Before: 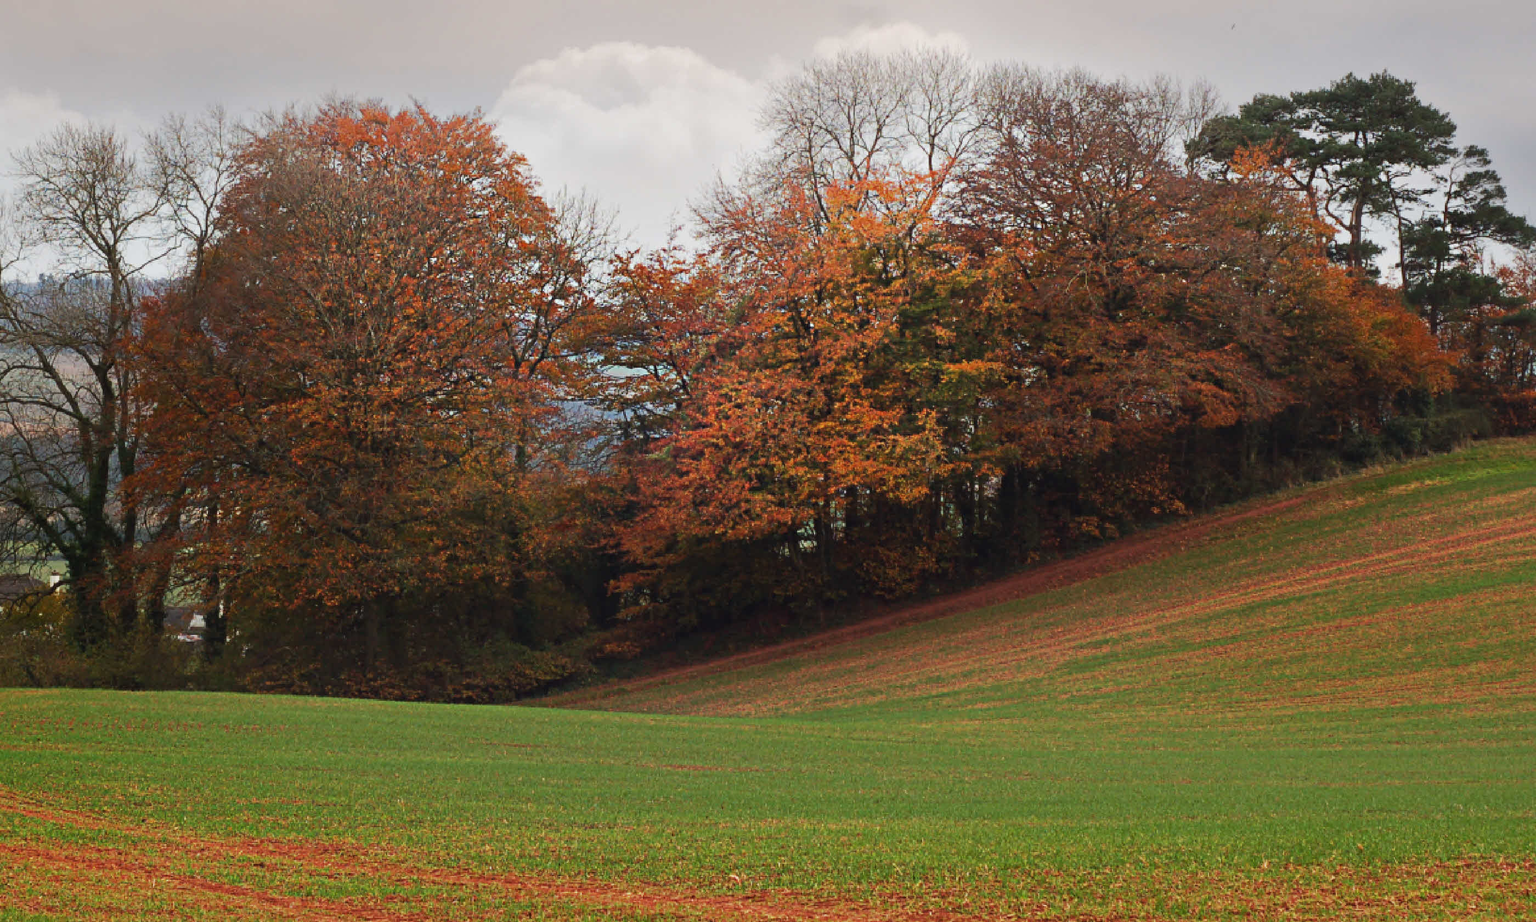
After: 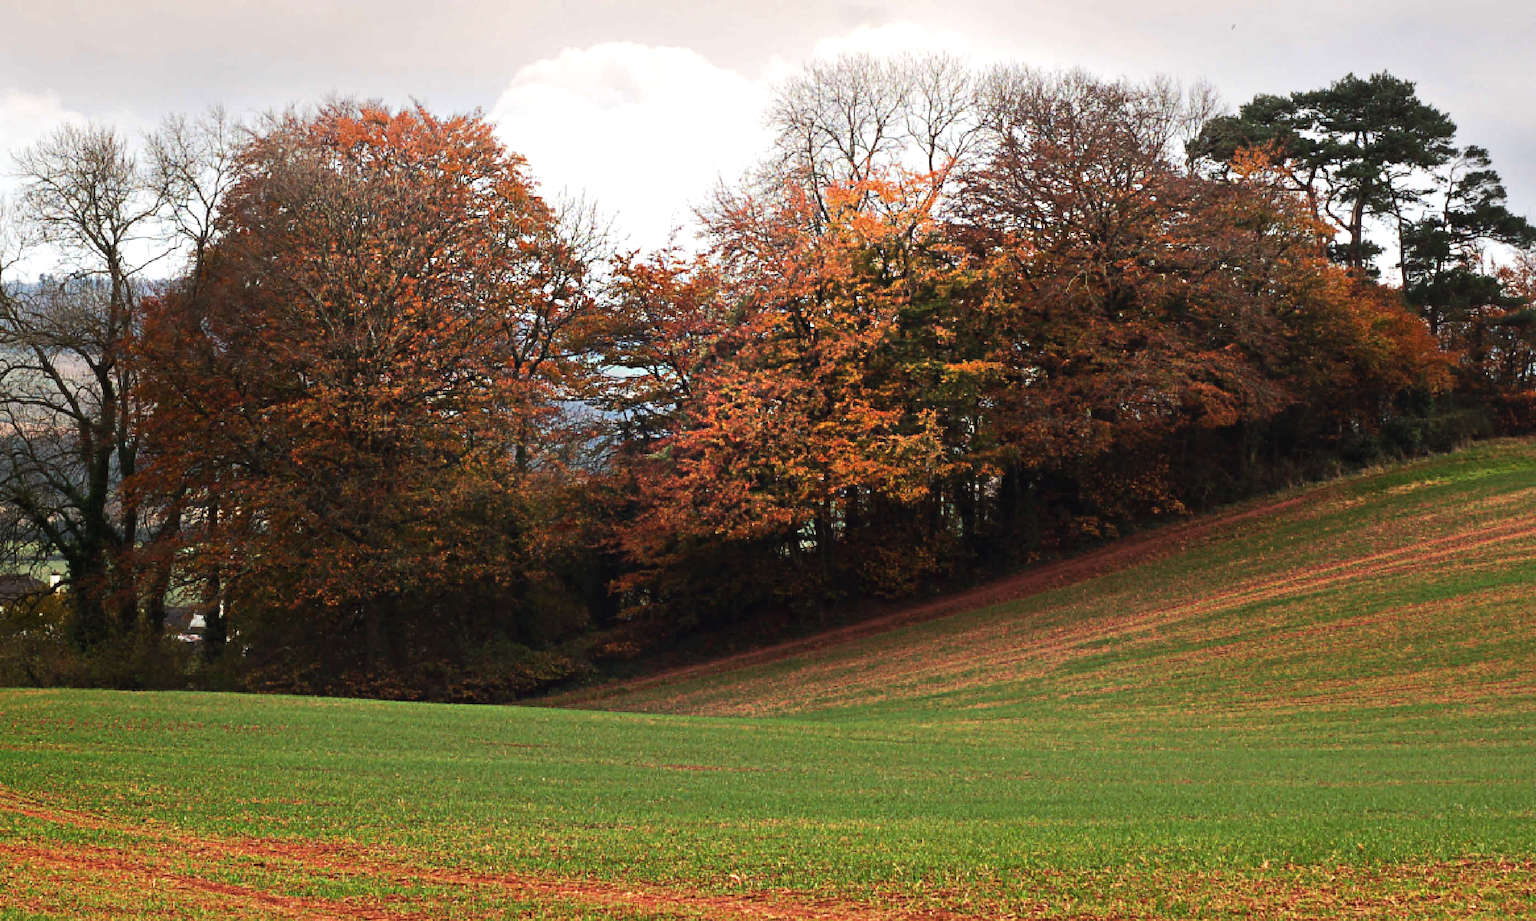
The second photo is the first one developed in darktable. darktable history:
tone equalizer: -8 EV -0.748 EV, -7 EV -0.69 EV, -6 EV -0.573 EV, -5 EV -0.362 EV, -3 EV 0.391 EV, -2 EV 0.6 EV, -1 EV 0.682 EV, +0 EV 0.76 EV, edges refinement/feathering 500, mask exposure compensation -1.57 EV, preserve details no
